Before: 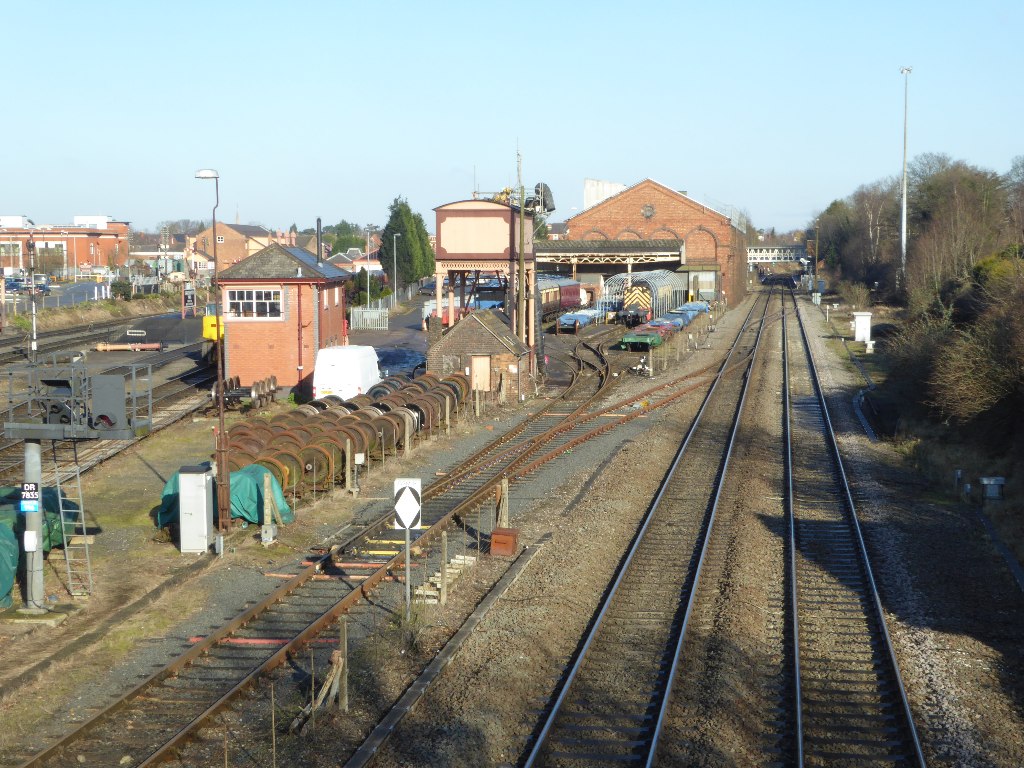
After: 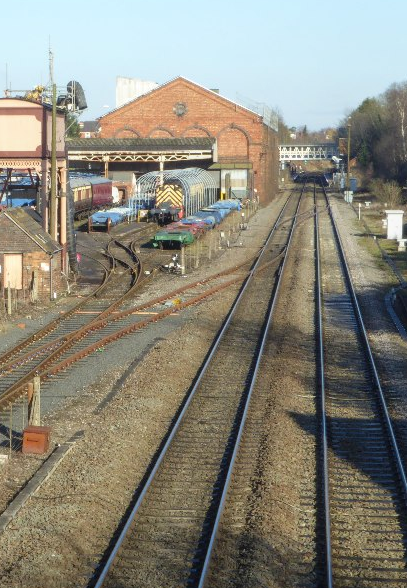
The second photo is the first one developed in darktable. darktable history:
contrast brightness saturation: contrast 0.01, saturation -0.05
local contrast: detail 110%
crop: left 45.721%, top 13.393%, right 14.118%, bottom 10.01%
color contrast: green-magenta contrast 1.1, blue-yellow contrast 1.1, unbound 0
